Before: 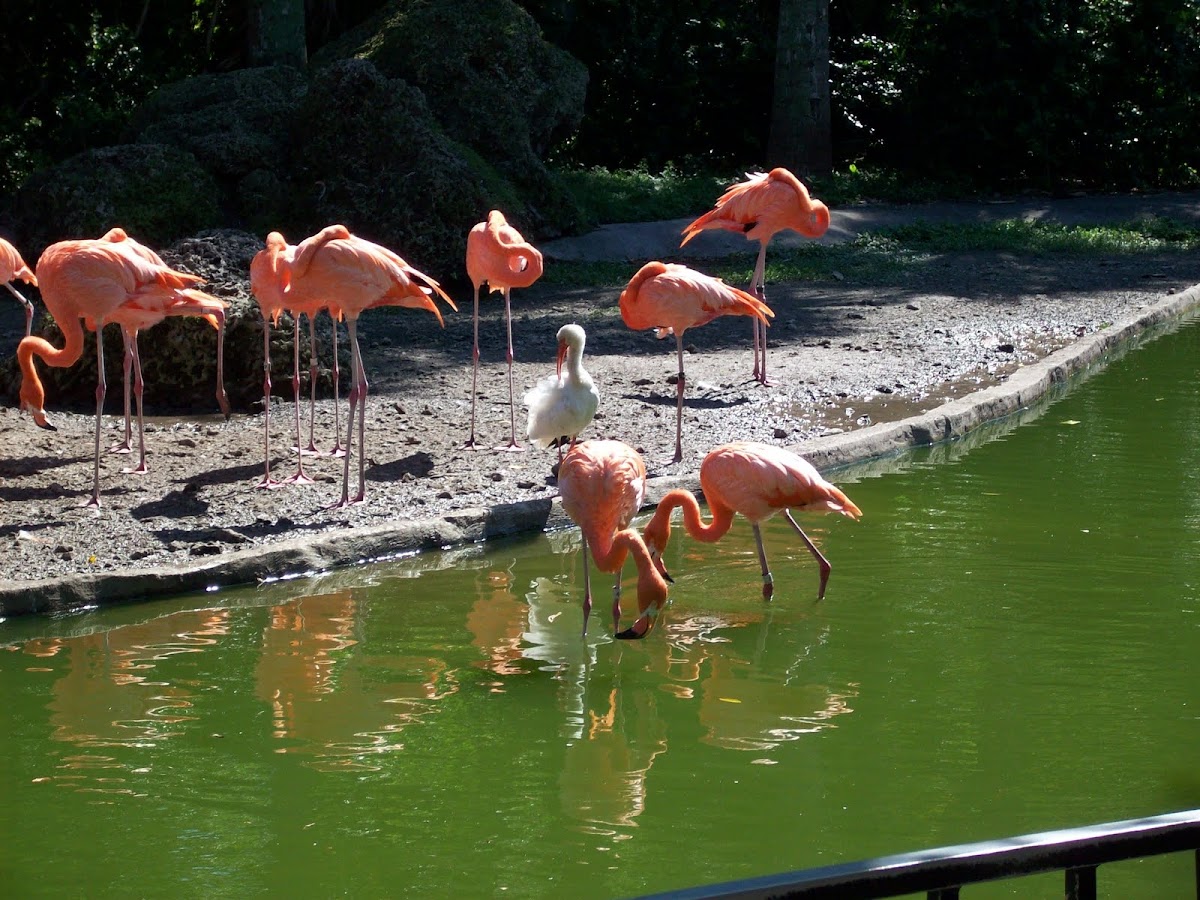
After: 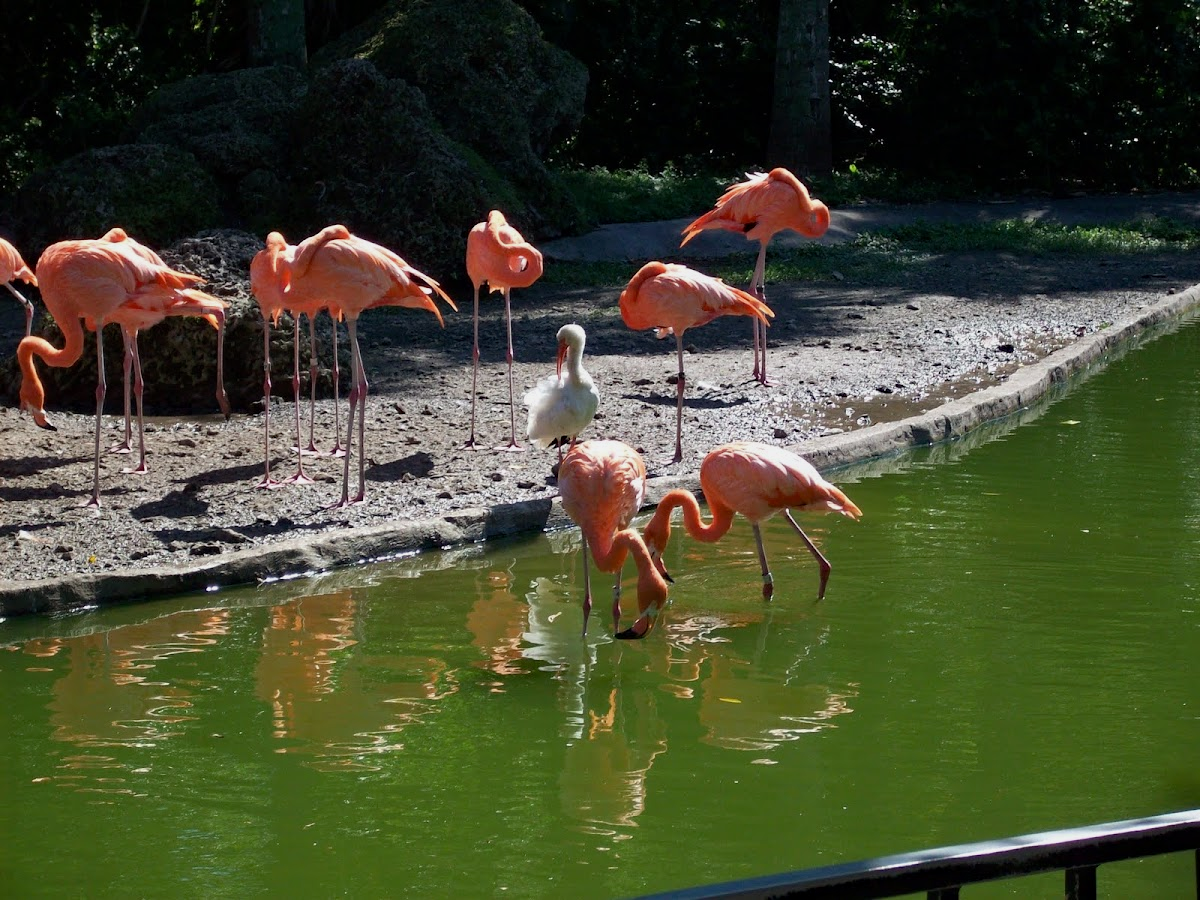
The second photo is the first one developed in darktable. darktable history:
exposure: exposure -0.216 EV, compensate highlight preservation false
haze removal: compatibility mode true, adaptive false
